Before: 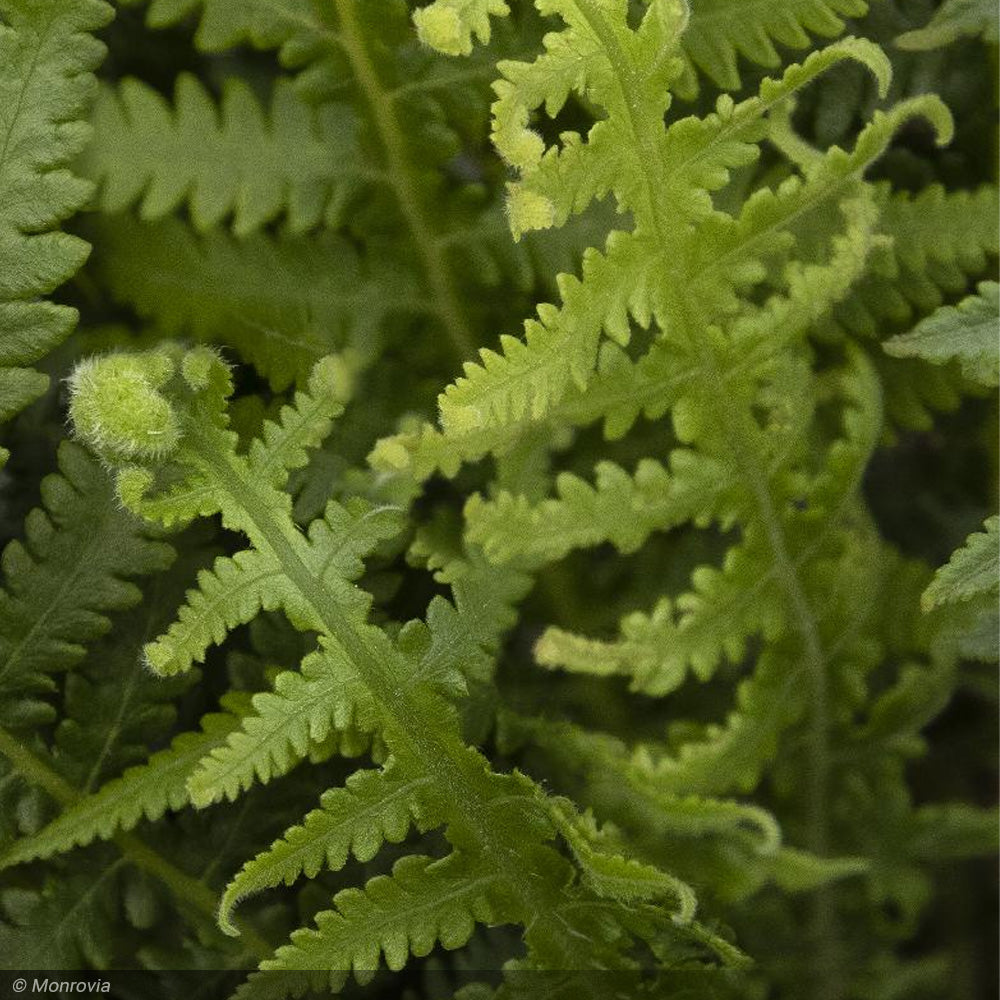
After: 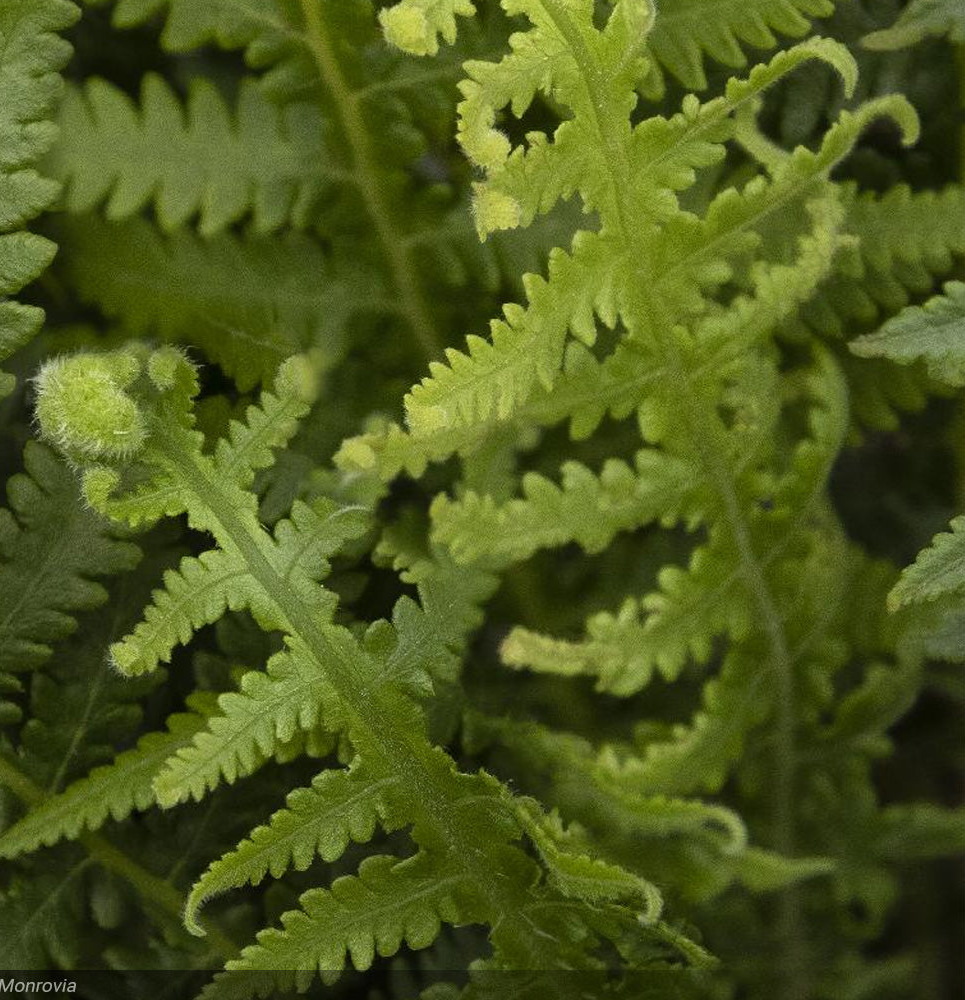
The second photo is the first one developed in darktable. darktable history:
crop and rotate: left 3.424%
